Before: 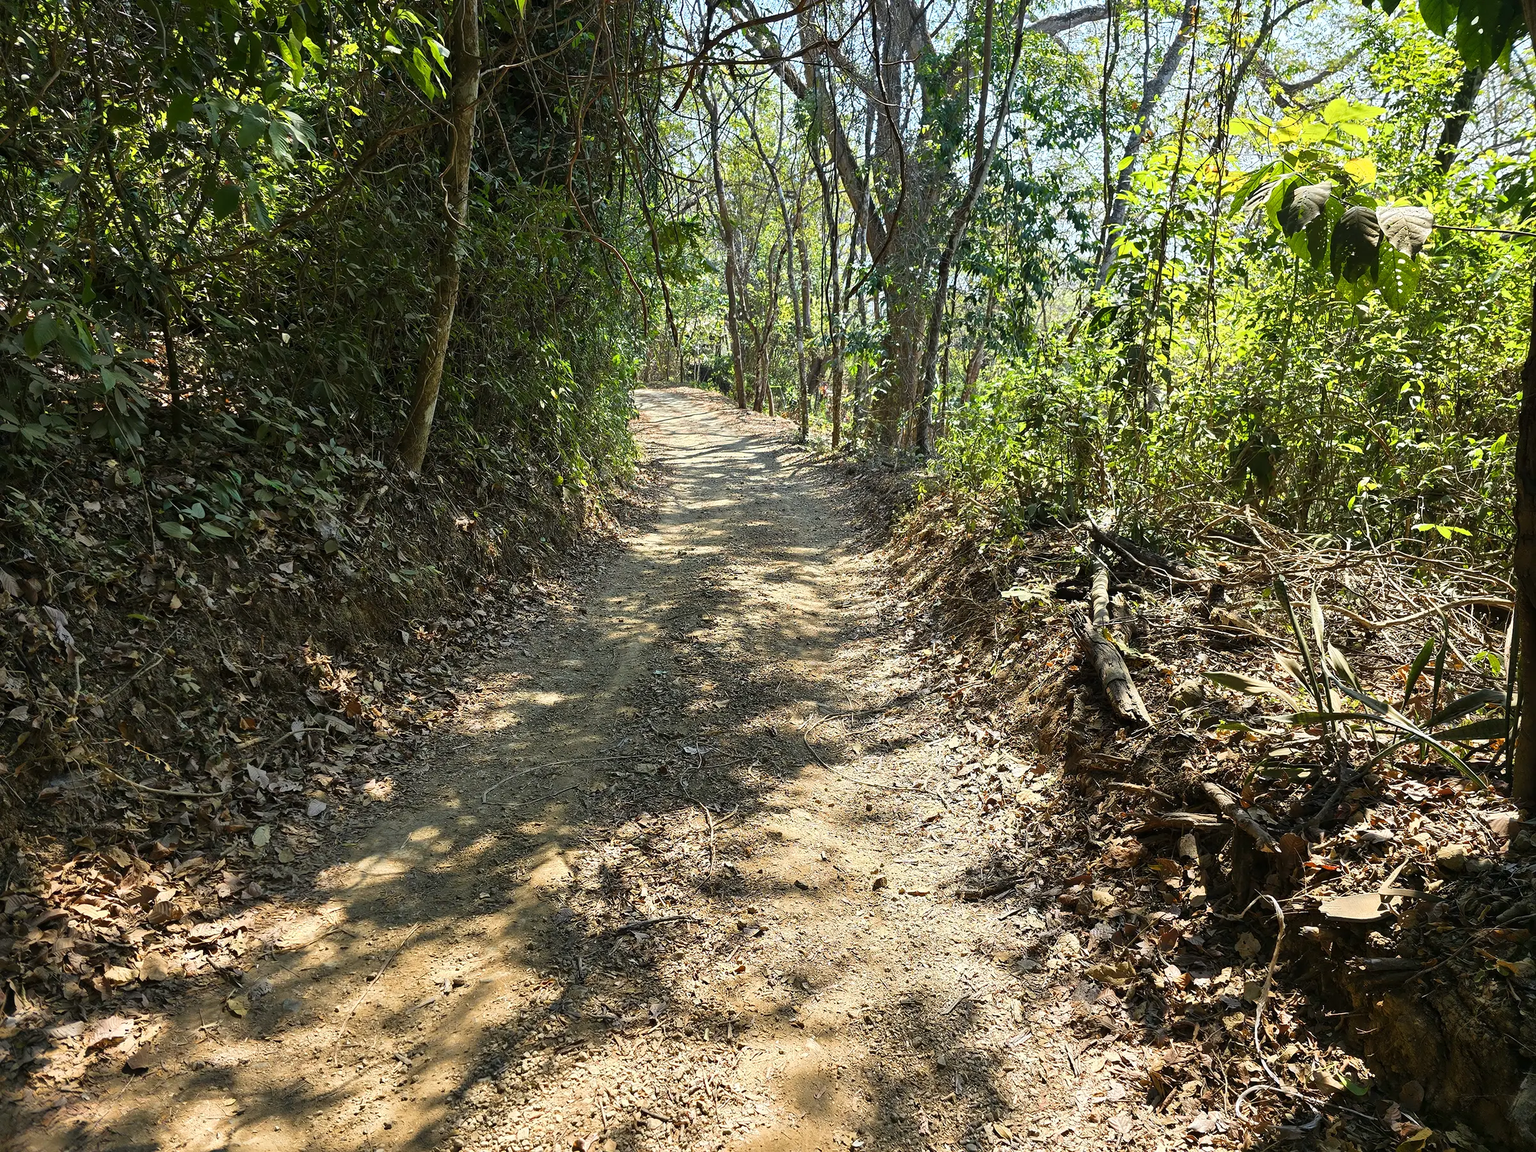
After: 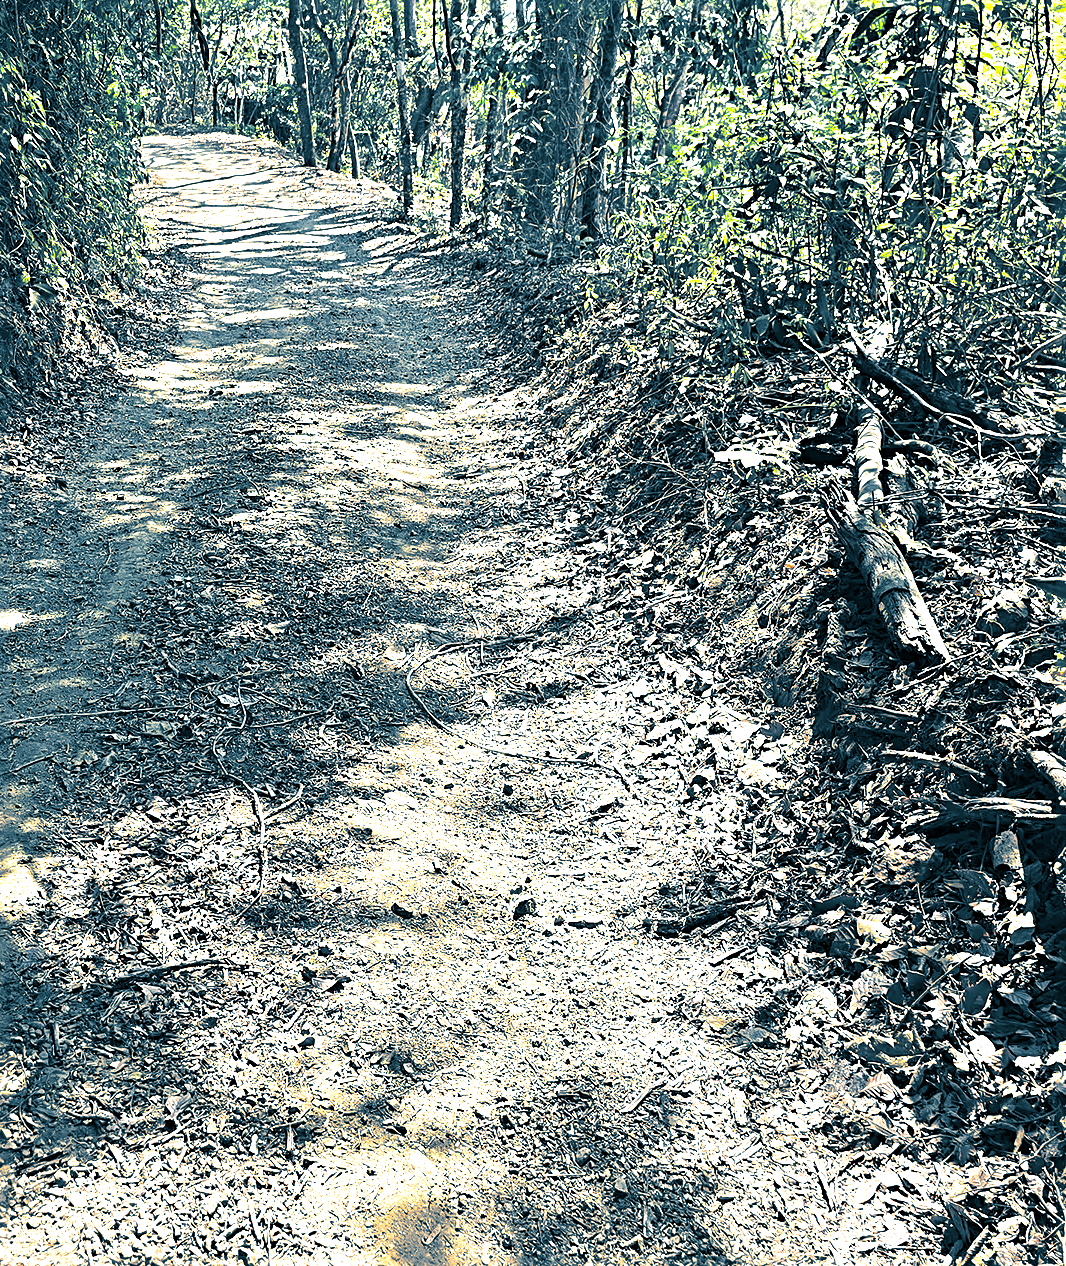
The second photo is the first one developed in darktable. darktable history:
exposure: black level correction 0, exposure 0.95 EV, compensate exposure bias true, compensate highlight preservation false
split-toning: shadows › hue 212.4°, balance -70
shadows and highlights: shadows 37.27, highlights -28.18, soften with gaussian
crop: left 35.432%, top 26.233%, right 20.145%, bottom 3.432%
sharpen: radius 4
